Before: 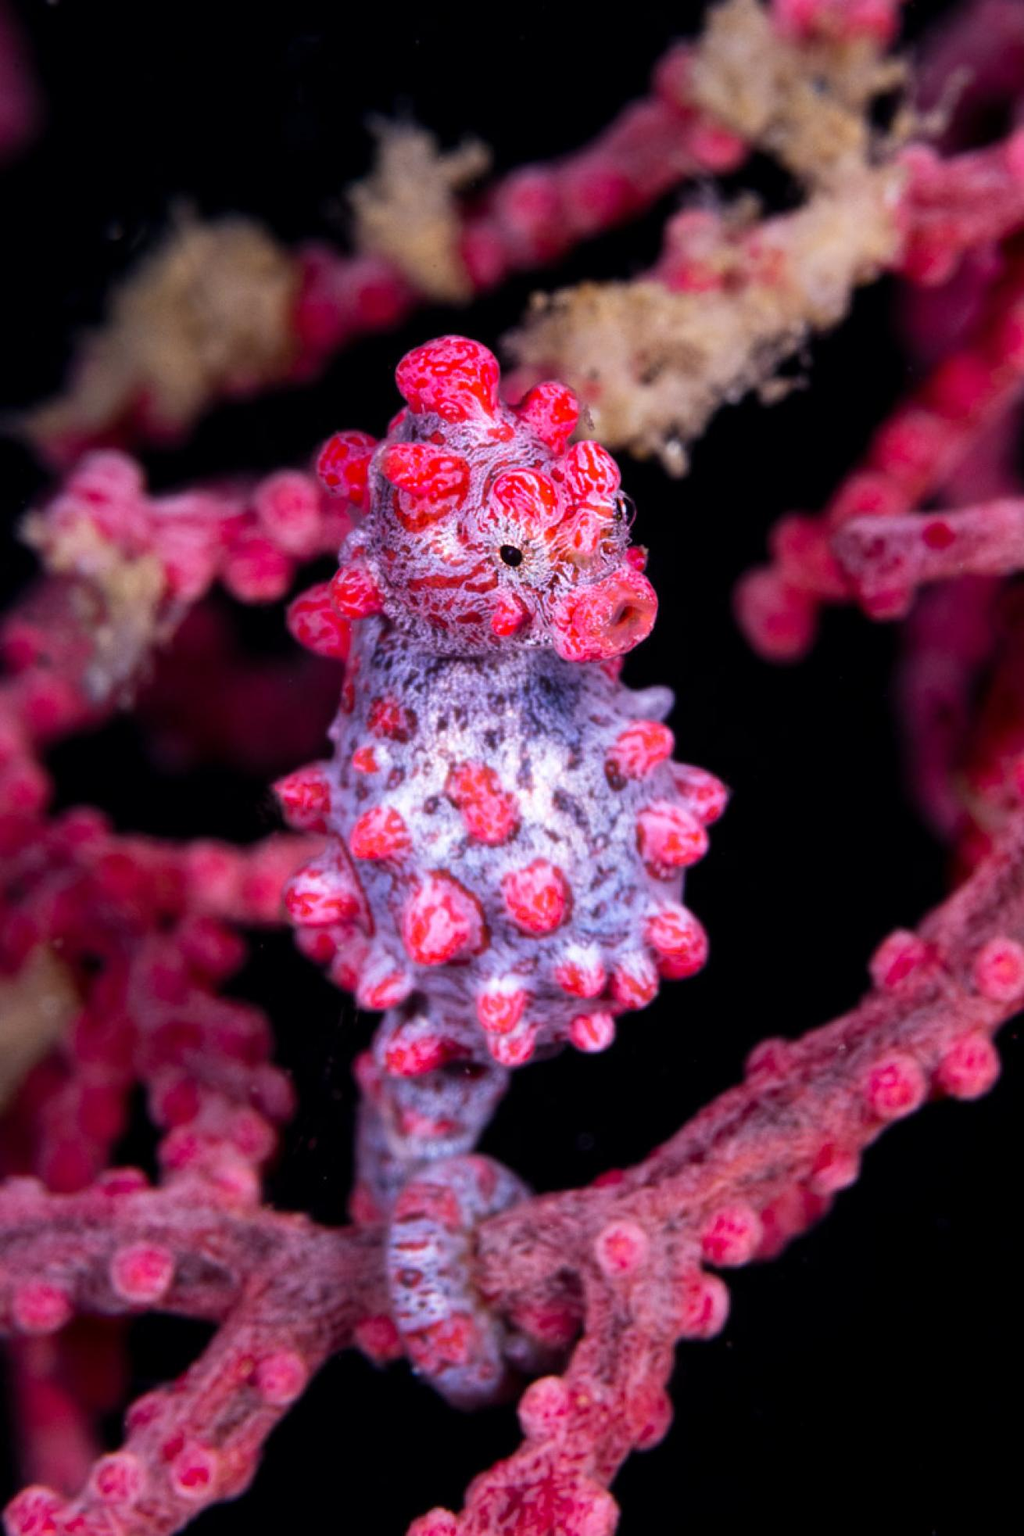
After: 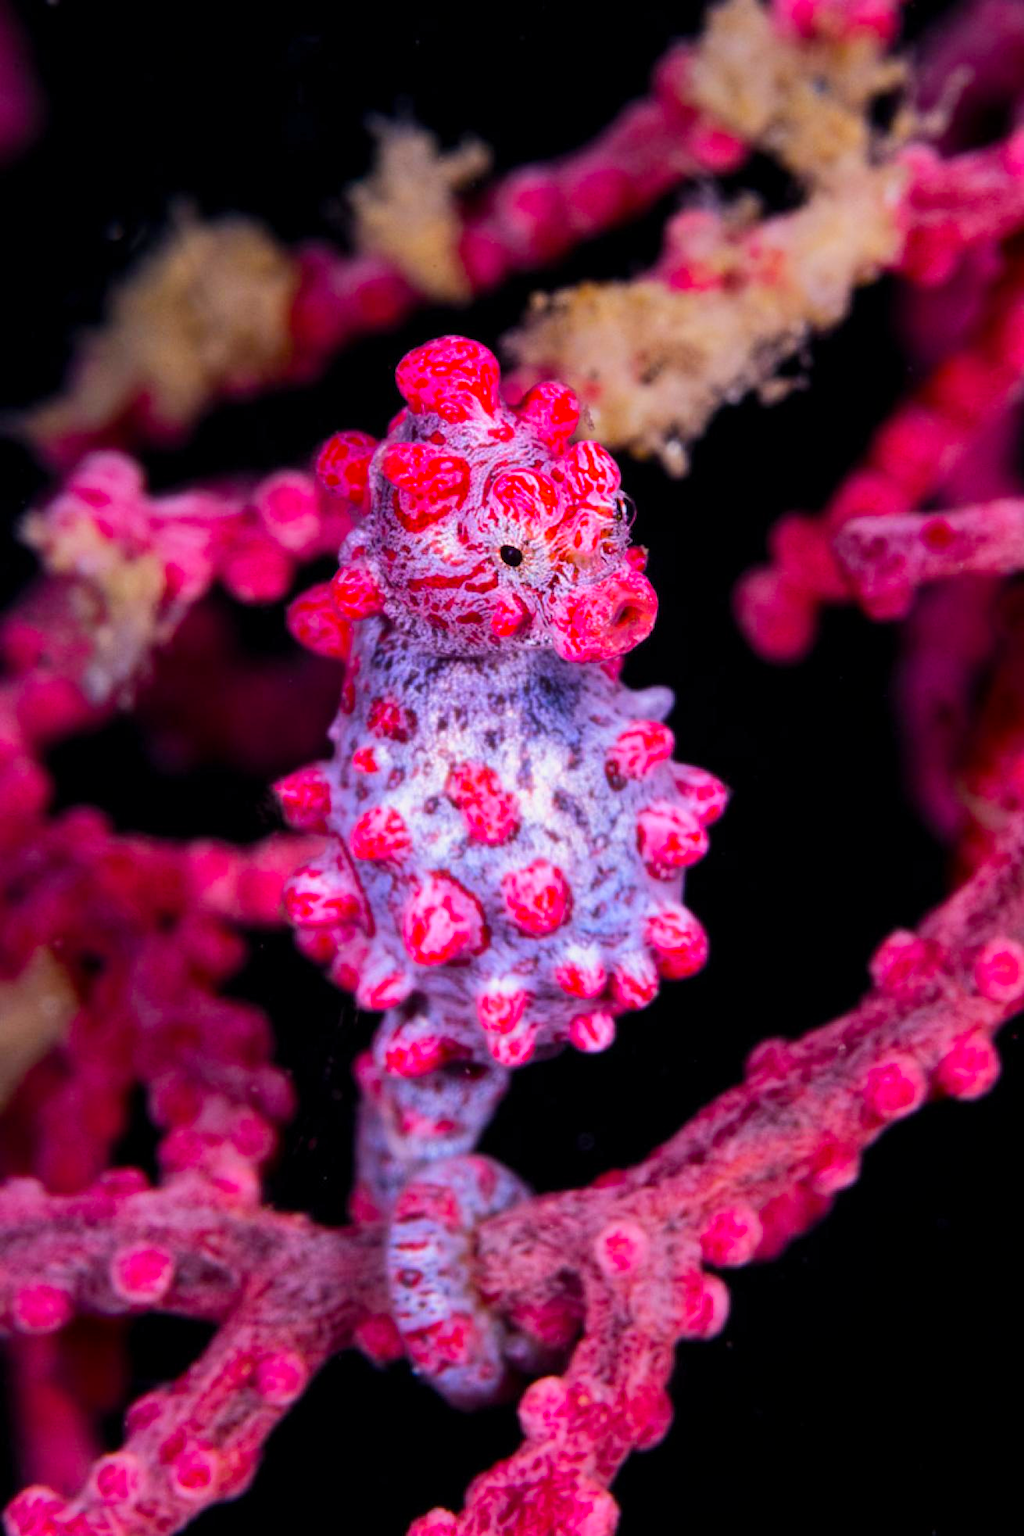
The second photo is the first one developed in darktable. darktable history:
exposure: exposure -0.151 EV, compensate highlight preservation false
color balance rgb: perceptual saturation grading › global saturation 25%, perceptual brilliance grading › mid-tones 10%, perceptual brilliance grading › shadows 15%, global vibrance 20%
